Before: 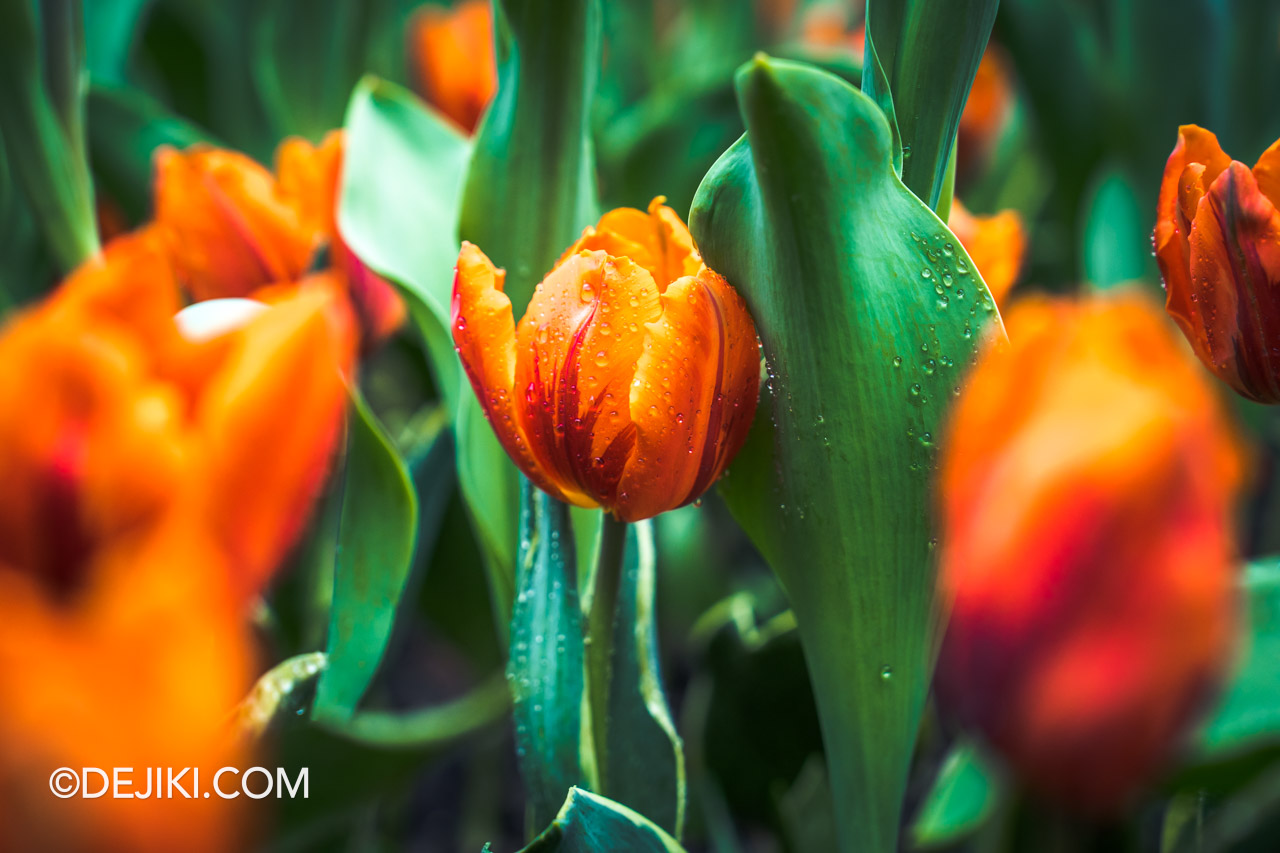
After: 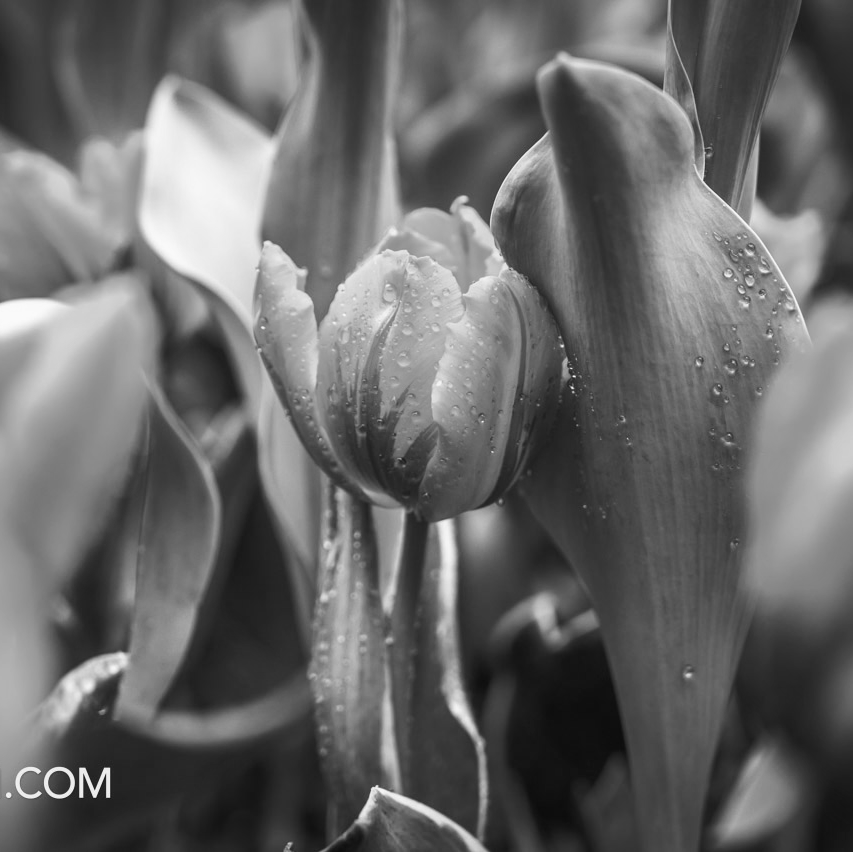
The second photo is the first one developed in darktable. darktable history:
velvia: on, module defaults
monochrome: on, module defaults
crop and rotate: left 15.546%, right 17.787%
